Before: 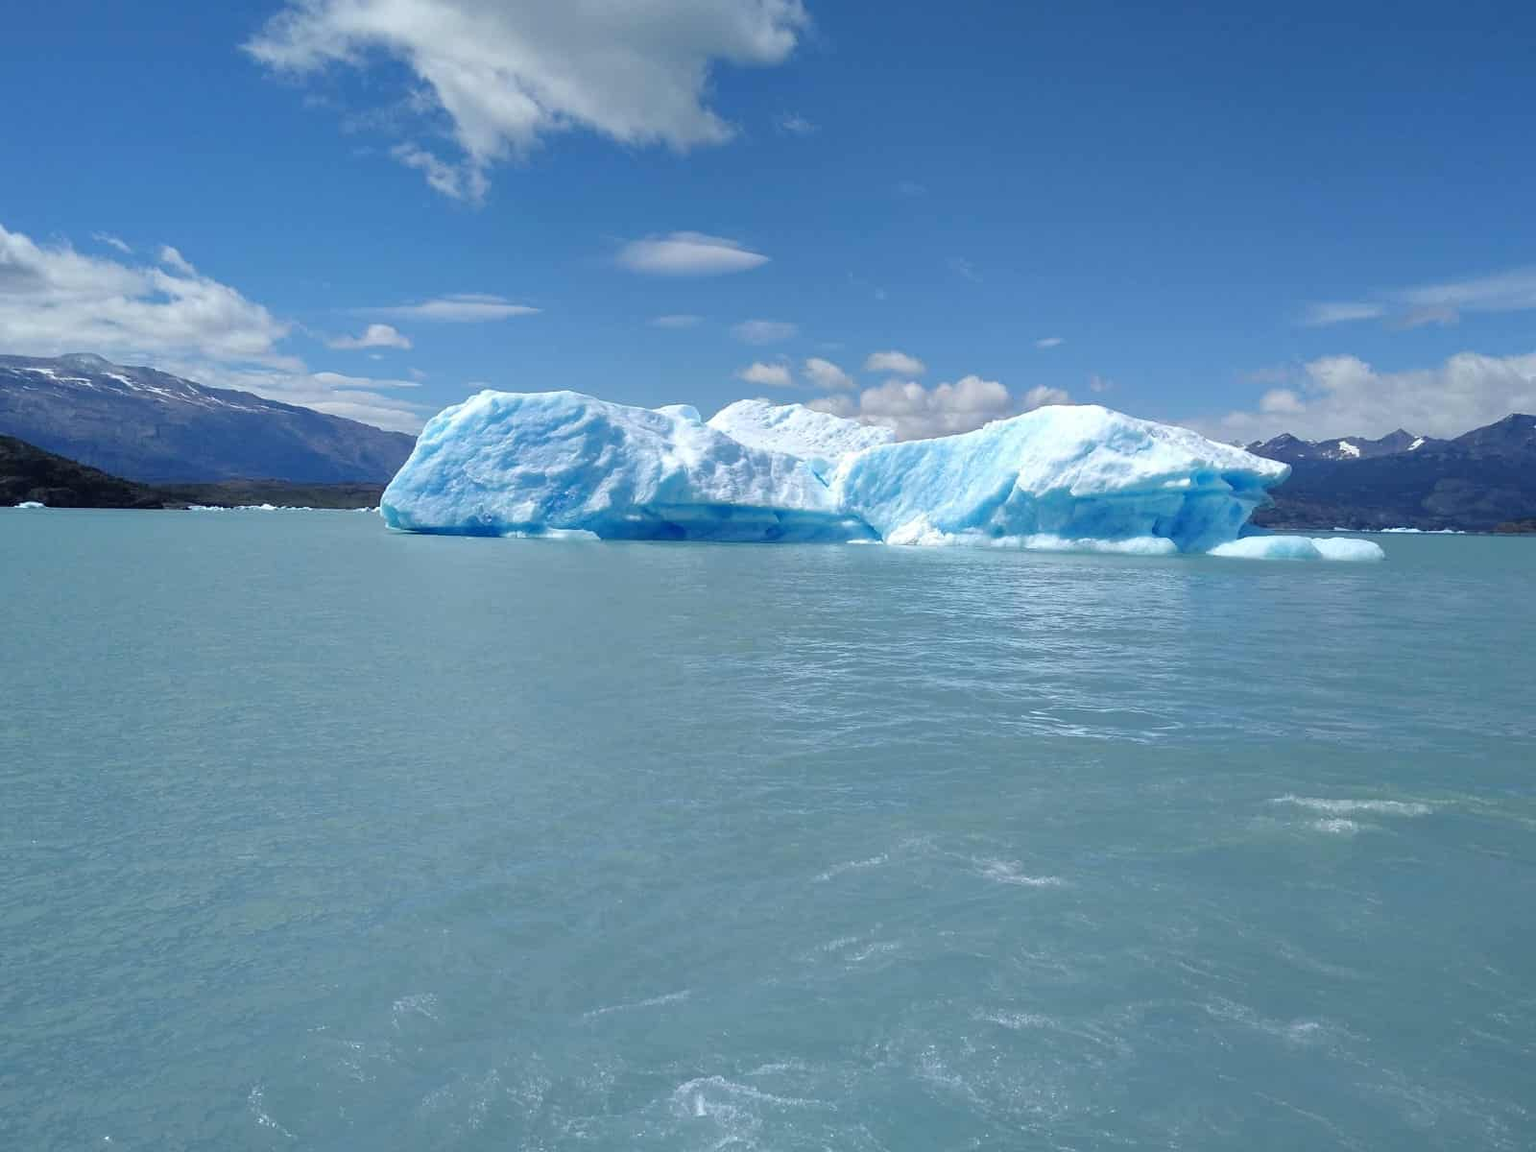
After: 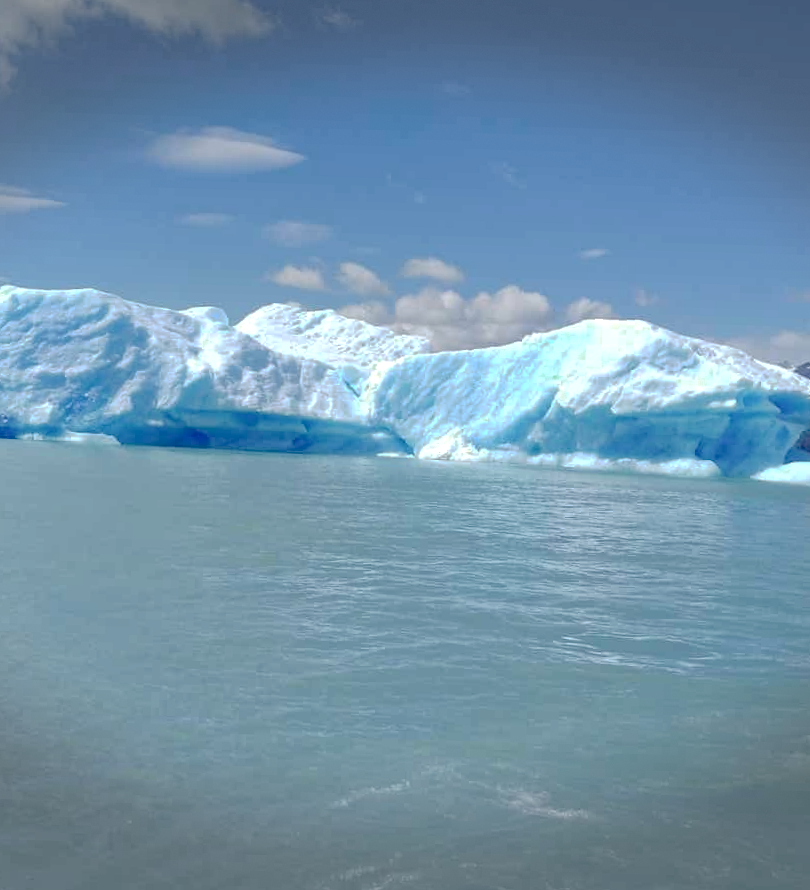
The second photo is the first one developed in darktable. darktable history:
color calibration: x 0.342, y 0.356, temperature 5122 K
tone equalizer: -8 EV 0.25 EV, -7 EV 0.417 EV, -6 EV 0.417 EV, -5 EV 0.25 EV, -3 EV -0.25 EV, -2 EV -0.417 EV, -1 EV -0.417 EV, +0 EV -0.25 EV, edges refinement/feathering 500, mask exposure compensation -1.57 EV, preserve details guided filter
tone curve: curves: ch0 [(0, 0) (0.003, 0.002) (0.011, 0.006) (0.025, 0.013) (0.044, 0.019) (0.069, 0.032) (0.1, 0.056) (0.136, 0.095) (0.177, 0.144) (0.224, 0.193) (0.277, 0.26) (0.335, 0.331) (0.399, 0.405) (0.468, 0.479) (0.543, 0.552) (0.623, 0.624) (0.709, 0.699) (0.801, 0.772) (0.898, 0.856) (1, 1)], preserve colors none
color zones: curves: ch0 [(0, 0.558) (0.143, 0.548) (0.286, 0.447) (0.429, 0.259) (0.571, 0.5) (0.714, 0.5) (0.857, 0.593) (1, 0.558)]; ch1 [(0, 0.543) (0.01, 0.544) (0.12, 0.492) (0.248, 0.458) (0.5, 0.534) (0.748, 0.5) (0.99, 0.469) (1, 0.543)]; ch2 [(0, 0.507) (0.143, 0.522) (0.286, 0.505) (0.429, 0.5) (0.571, 0.5) (0.714, 0.5) (0.857, 0.5) (1, 0.507)]
vignetting: fall-off start 100%, brightness -0.406, saturation -0.3, width/height ratio 1.324, dithering 8-bit output, unbound false
crop: left 32.075%, top 10.976%, right 18.355%, bottom 17.596%
exposure: exposure 0.485 EV, compensate highlight preservation false
rotate and perspective: rotation 1.72°, automatic cropping off
